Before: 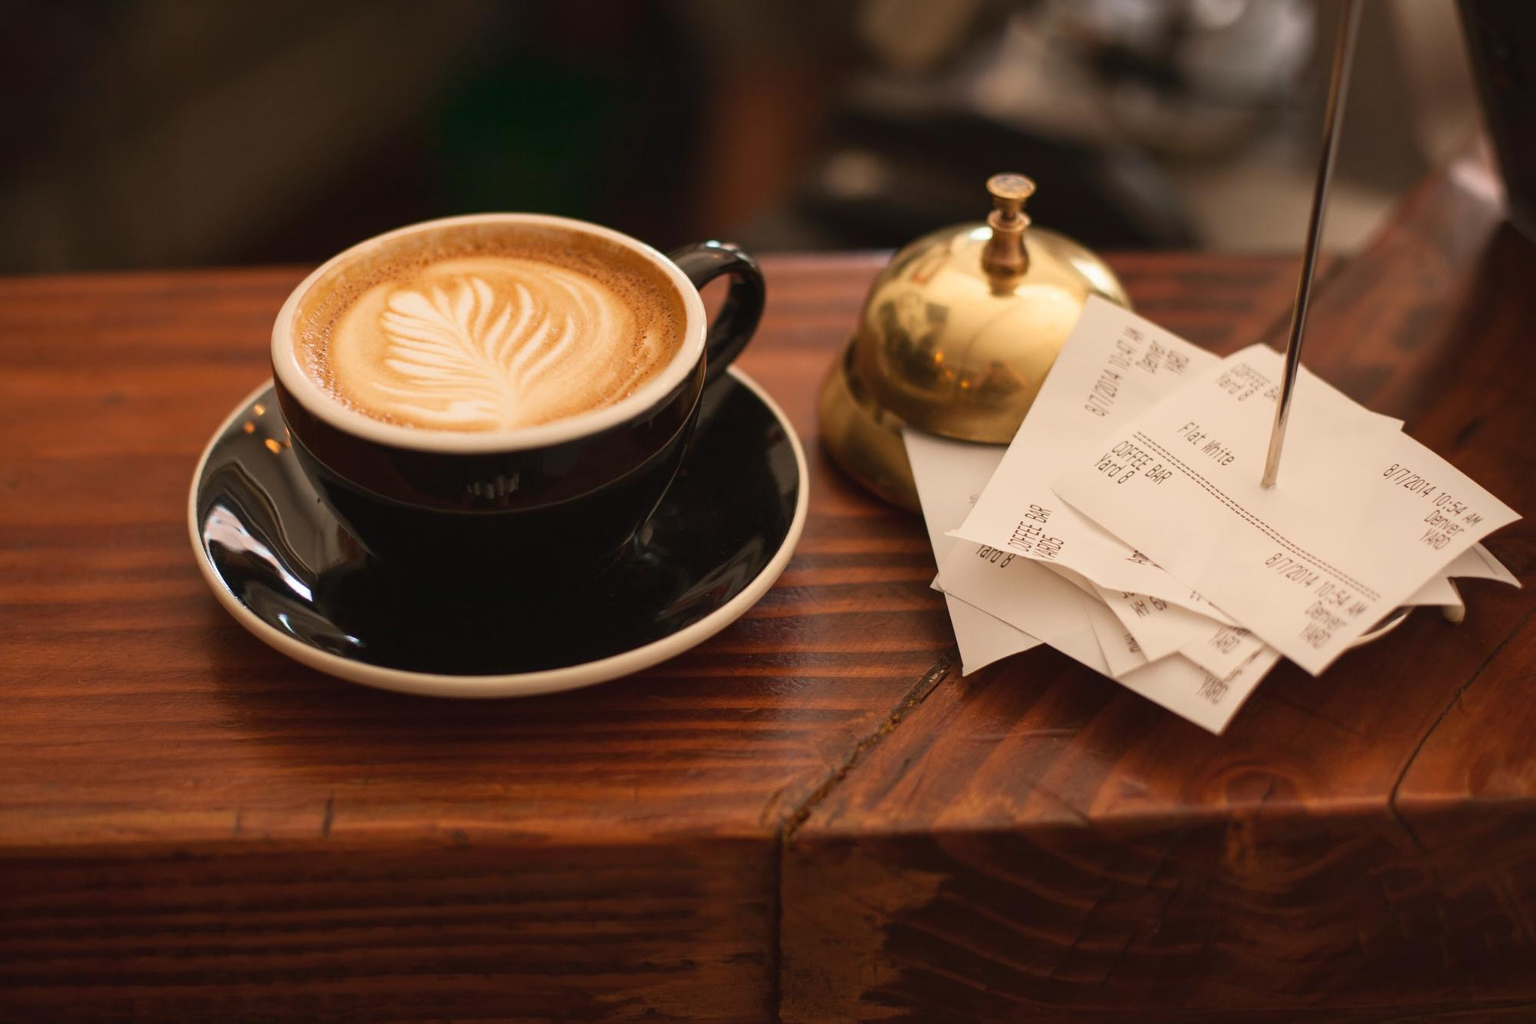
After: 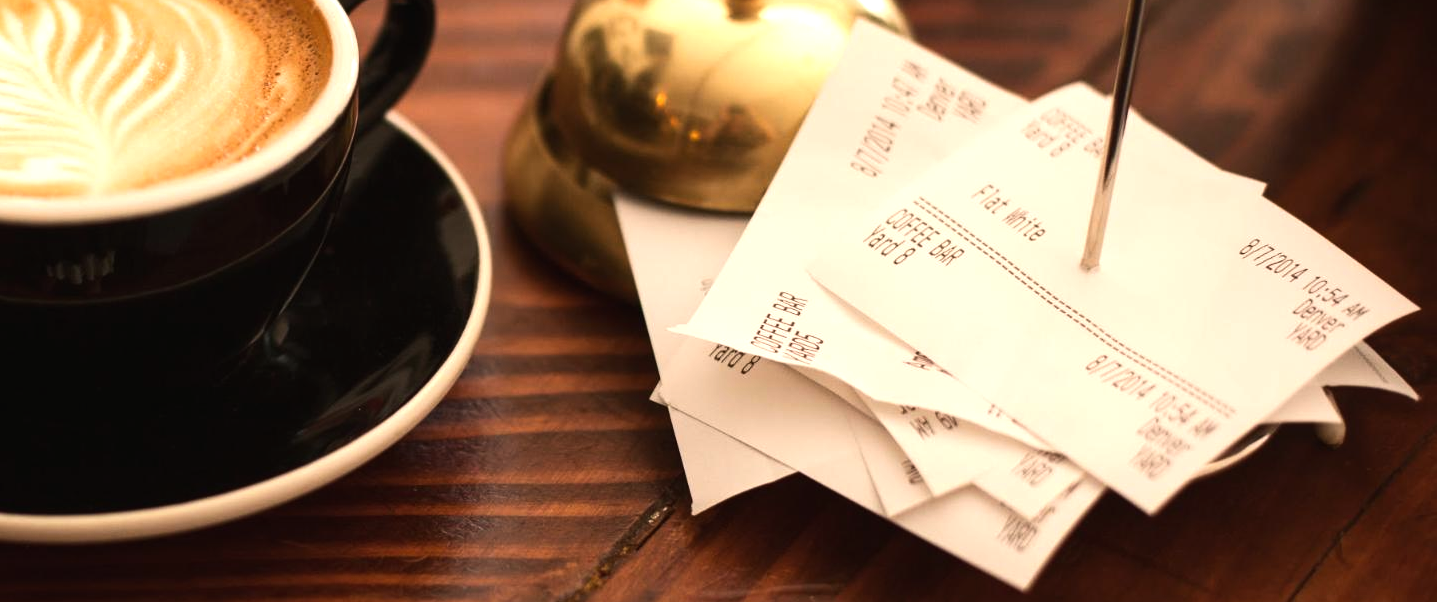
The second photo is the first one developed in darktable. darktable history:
crop and rotate: left 28.094%, top 27.424%, bottom 27.383%
tone equalizer: -8 EV -0.774 EV, -7 EV -0.711 EV, -6 EV -0.572 EV, -5 EV -0.385 EV, -3 EV 0.382 EV, -2 EV 0.6 EV, -1 EV 0.68 EV, +0 EV 0.769 EV, edges refinement/feathering 500, mask exposure compensation -1.57 EV, preserve details no
